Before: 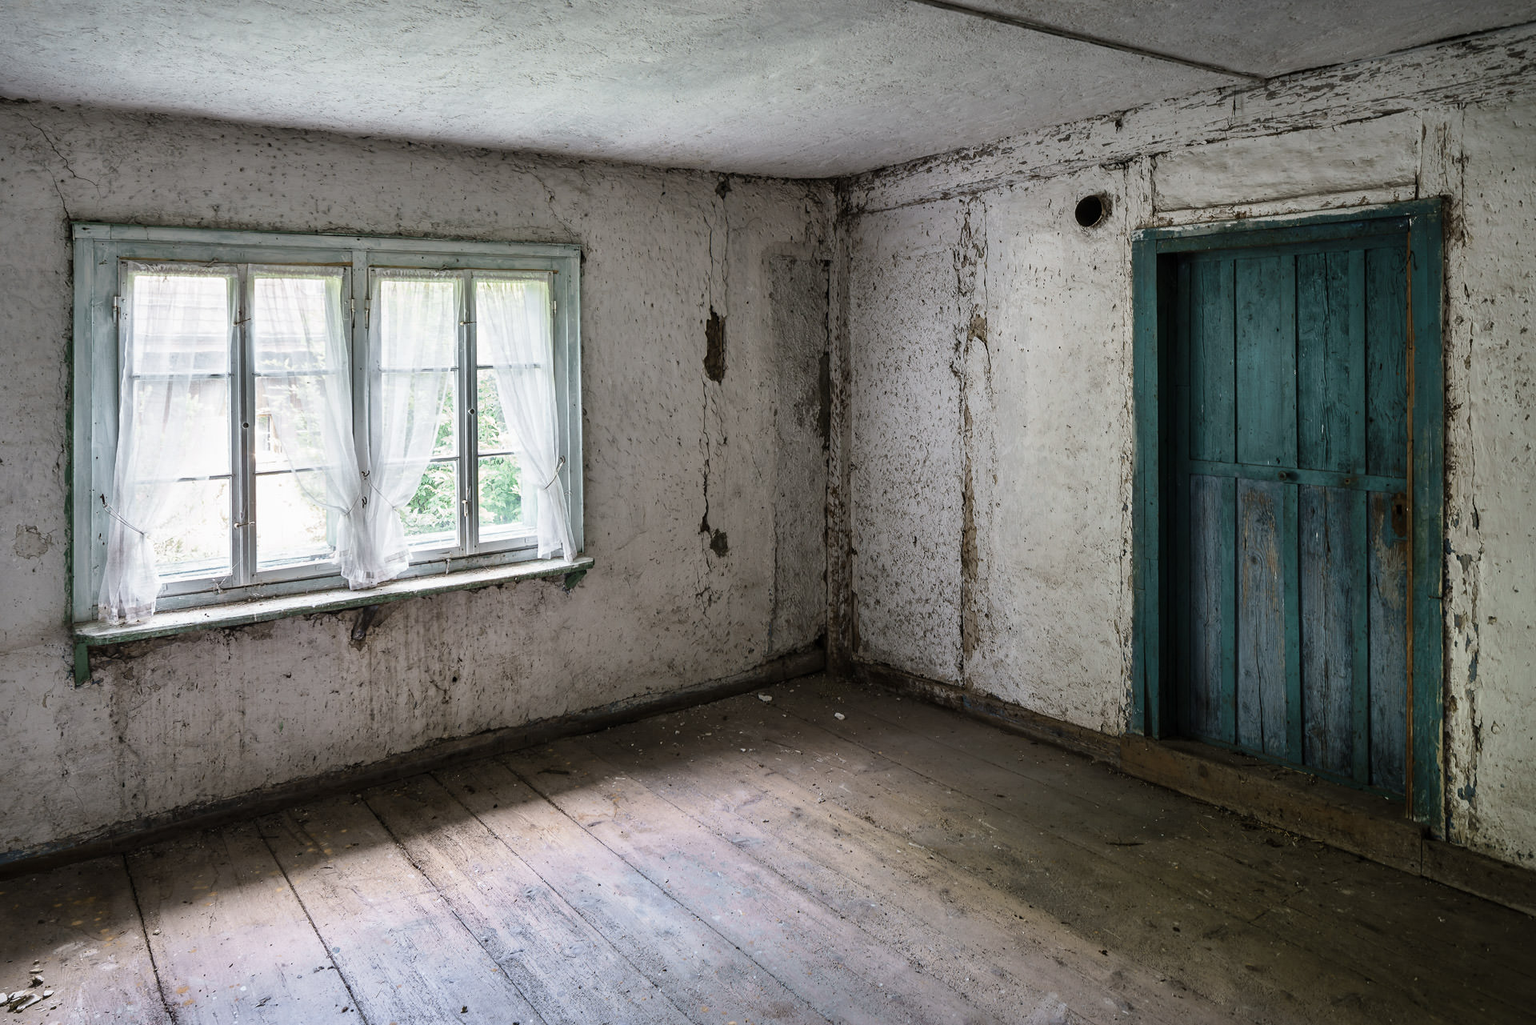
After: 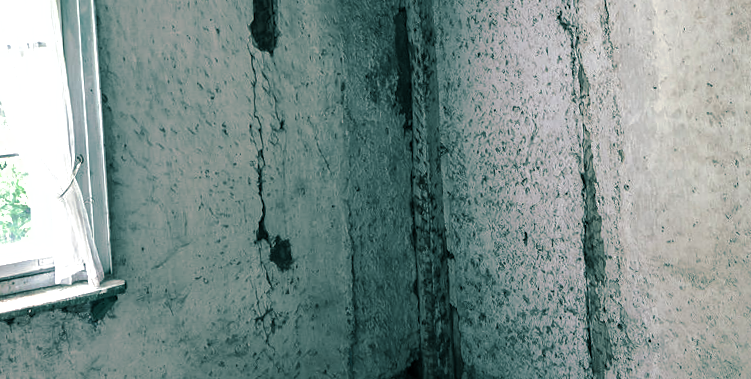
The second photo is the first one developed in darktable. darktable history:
tone equalizer: -8 EV -0.75 EV, -7 EV -0.7 EV, -6 EV -0.6 EV, -5 EV -0.4 EV, -3 EV 0.4 EV, -2 EV 0.6 EV, -1 EV 0.7 EV, +0 EV 0.75 EV, edges refinement/feathering 500, mask exposure compensation -1.57 EV, preserve details no
crop: left 31.751%, top 32.172%, right 27.8%, bottom 35.83%
rotate and perspective: rotation -3°, crop left 0.031, crop right 0.968, crop top 0.07, crop bottom 0.93
white balance: red 1, blue 1
shadows and highlights: on, module defaults
split-toning: shadows › hue 186.43°, highlights › hue 49.29°, compress 30.29%
